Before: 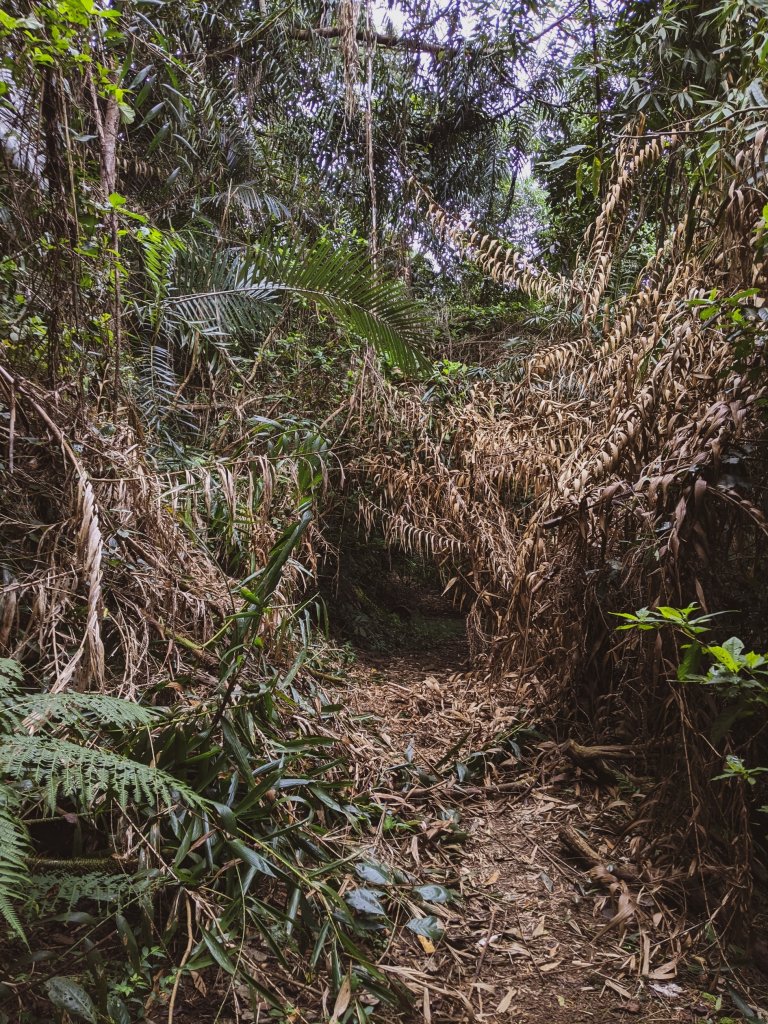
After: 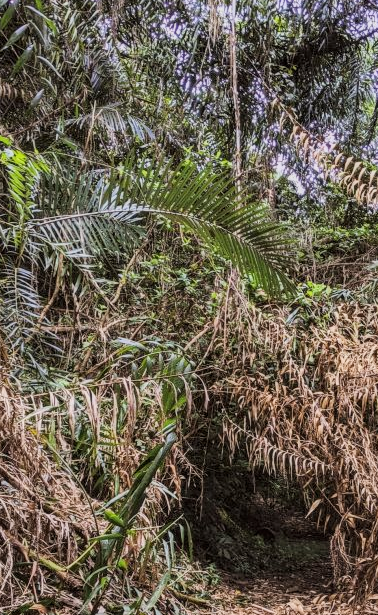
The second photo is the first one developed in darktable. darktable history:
crop: left 17.835%, top 7.675%, right 32.881%, bottom 32.213%
exposure: exposure 0.64 EV, compensate highlight preservation false
filmic rgb: black relative exposure -7.48 EV, white relative exposure 4.83 EV, hardness 3.4, color science v6 (2022)
local contrast: on, module defaults
